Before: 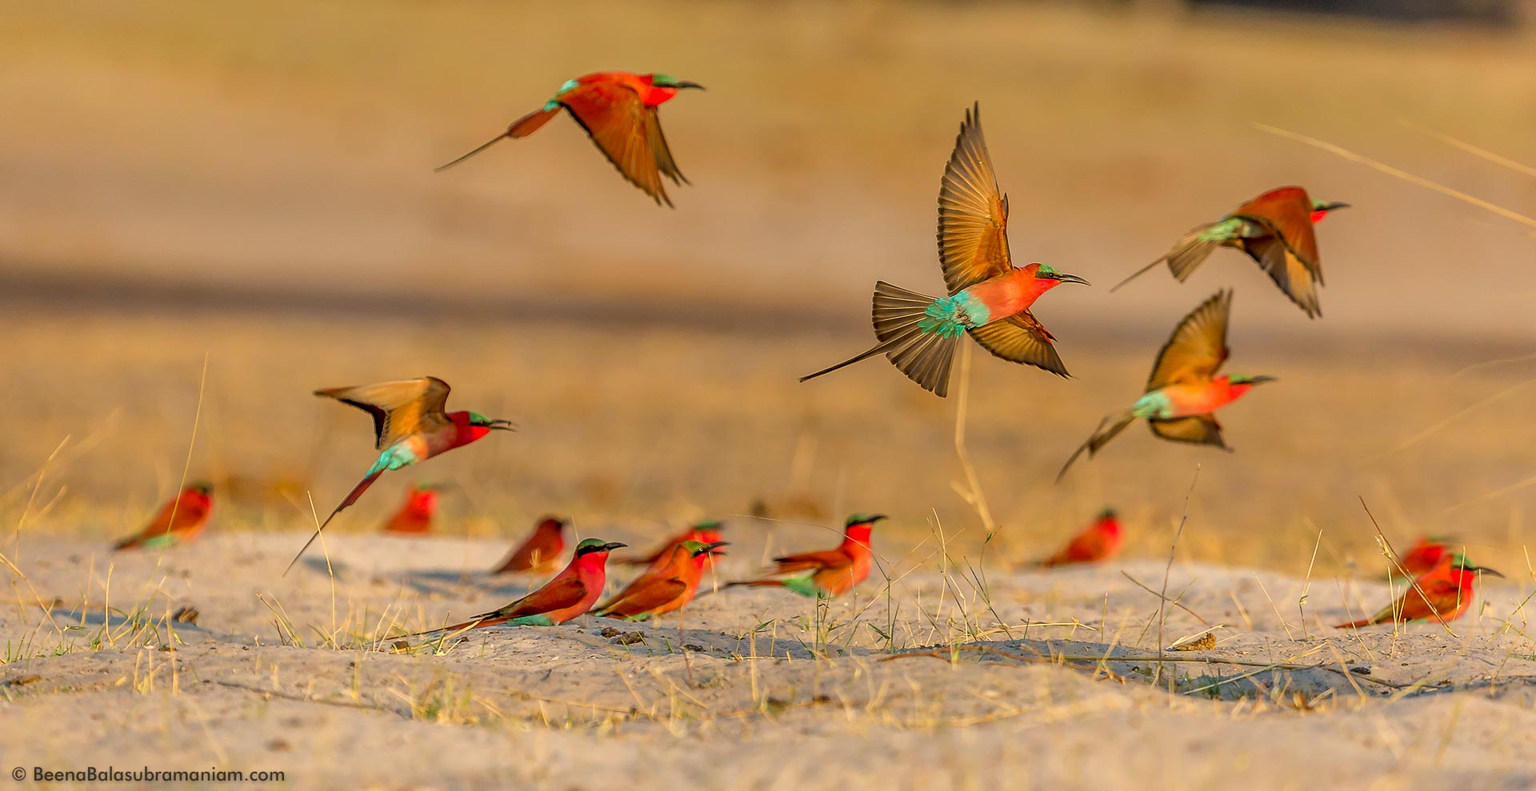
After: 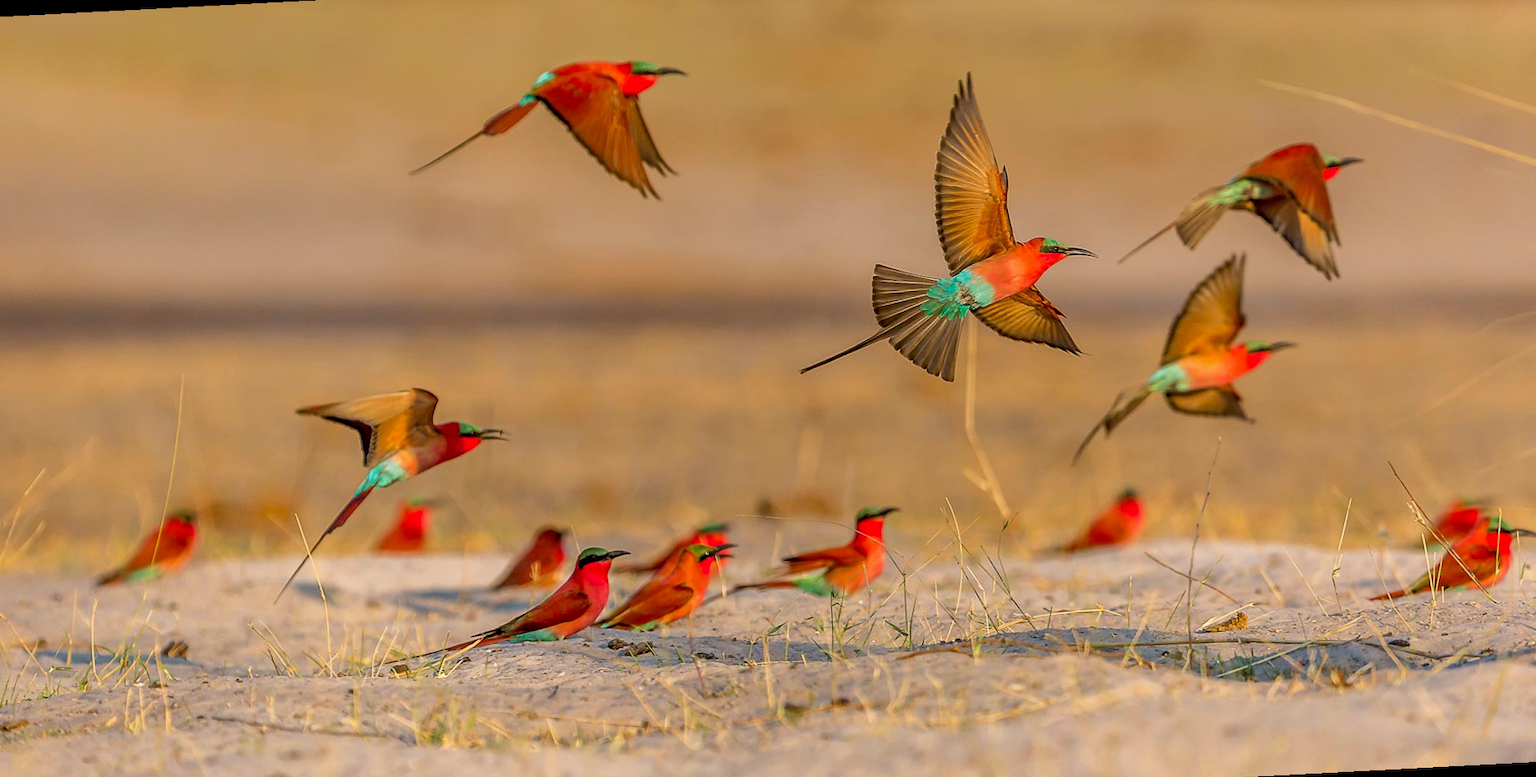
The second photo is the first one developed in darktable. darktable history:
color calibration: illuminant as shot in camera, x 0.358, y 0.373, temperature 4628.91 K
rotate and perspective: rotation -3°, crop left 0.031, crop right 0.968, crop top 0.07, crop bottom 0.93
vibrance: on, module defaults
